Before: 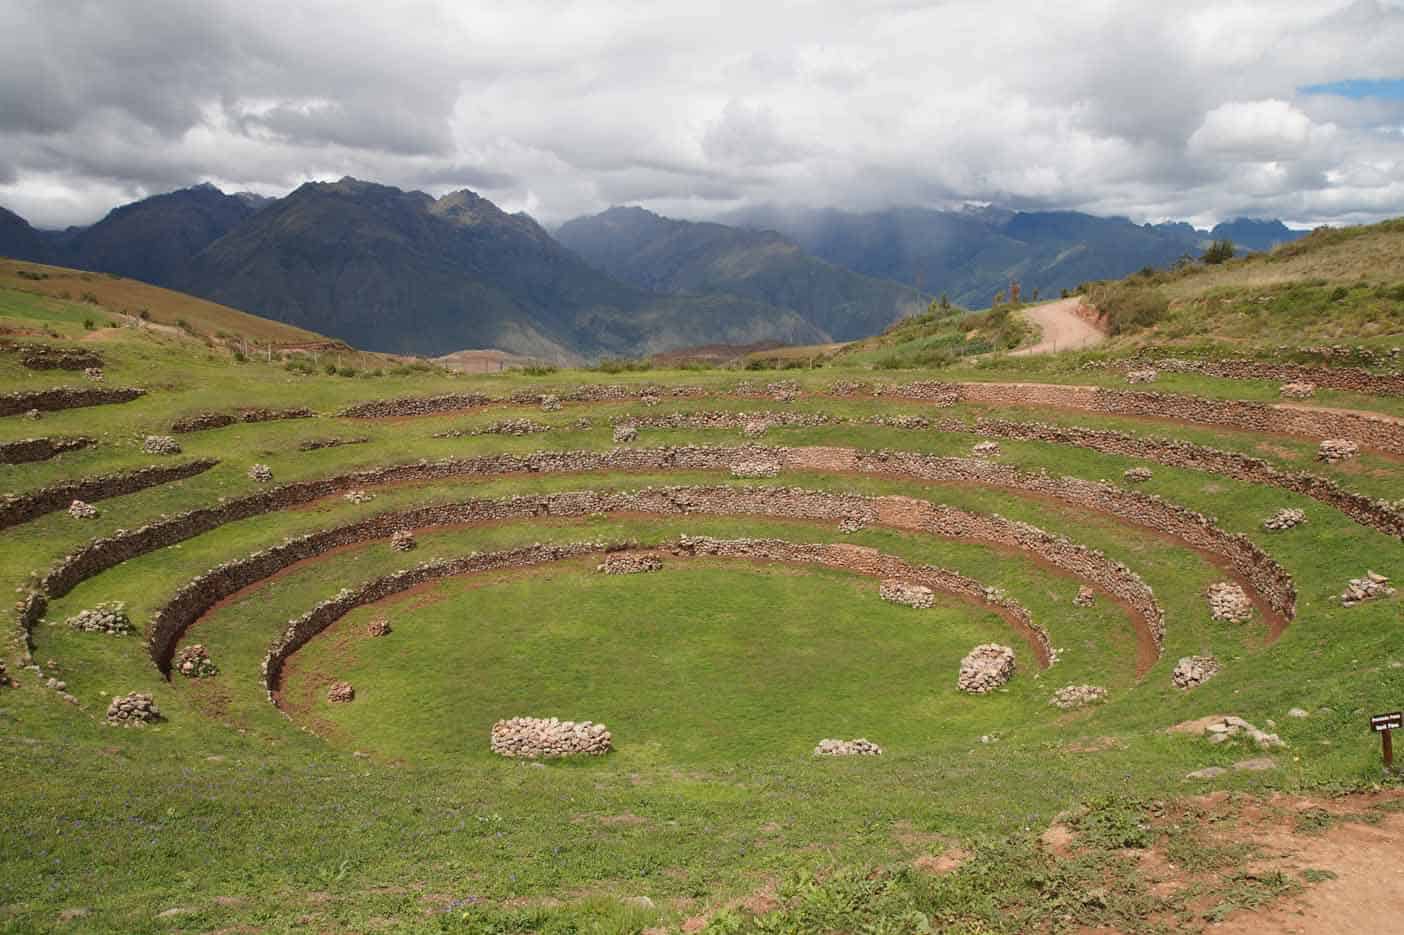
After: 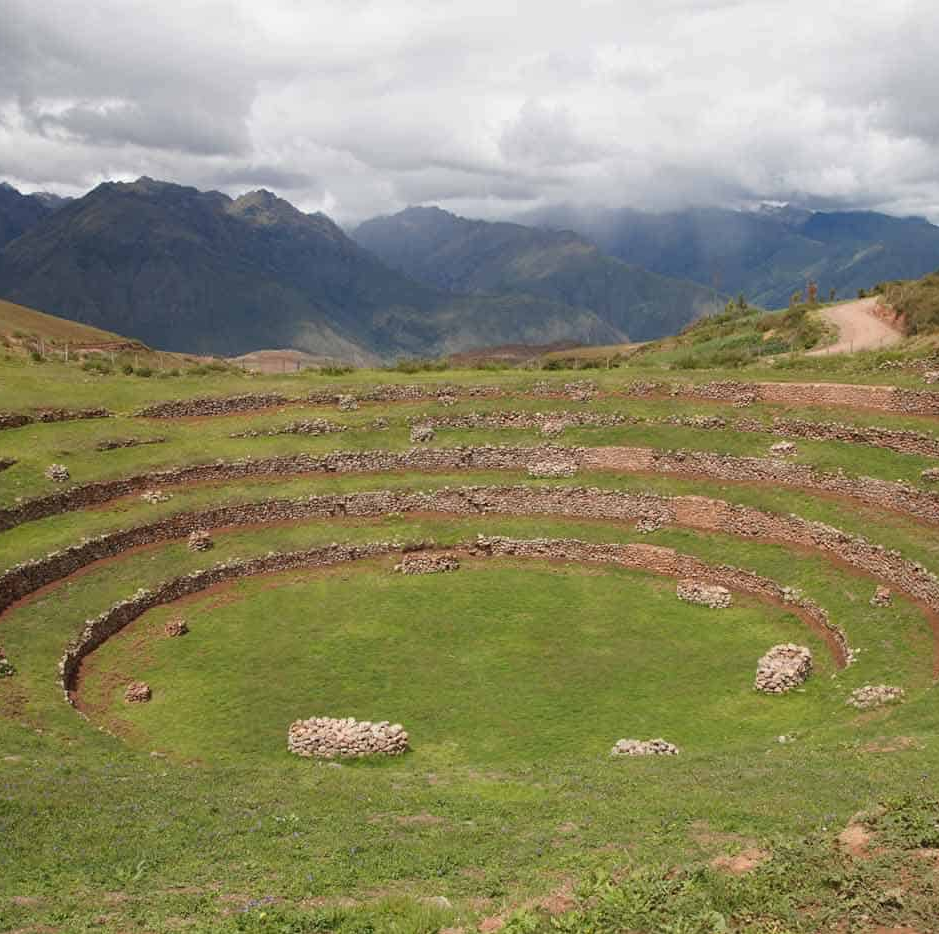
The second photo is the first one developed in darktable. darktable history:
crop and rotate: left 14.498%, right 18.601%
